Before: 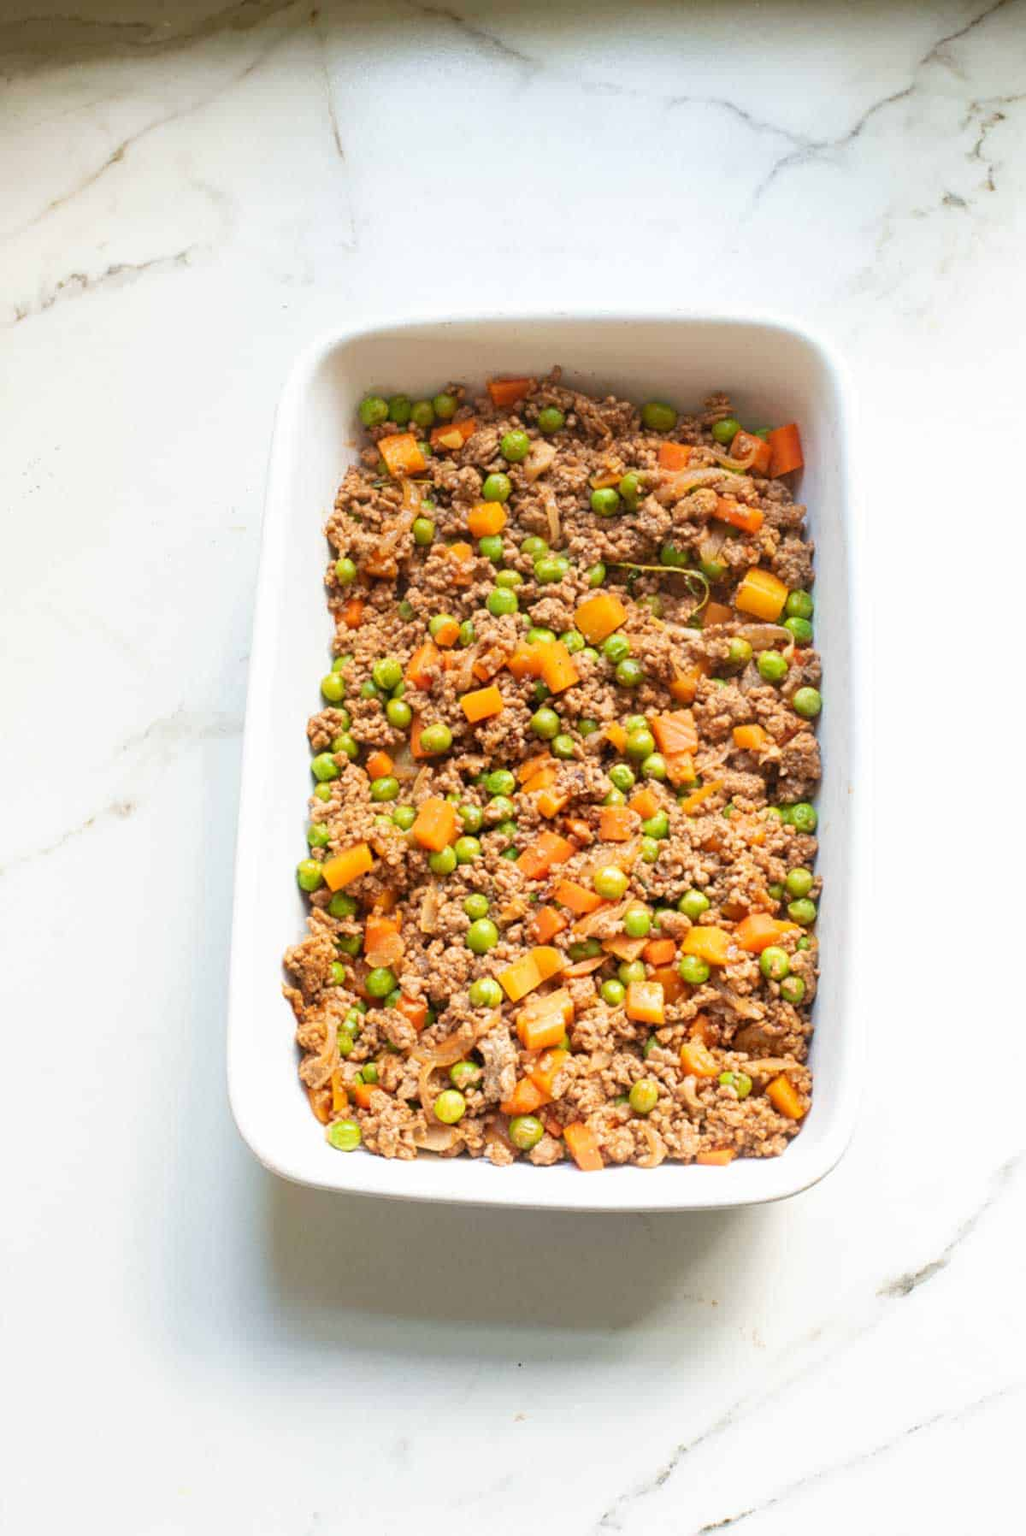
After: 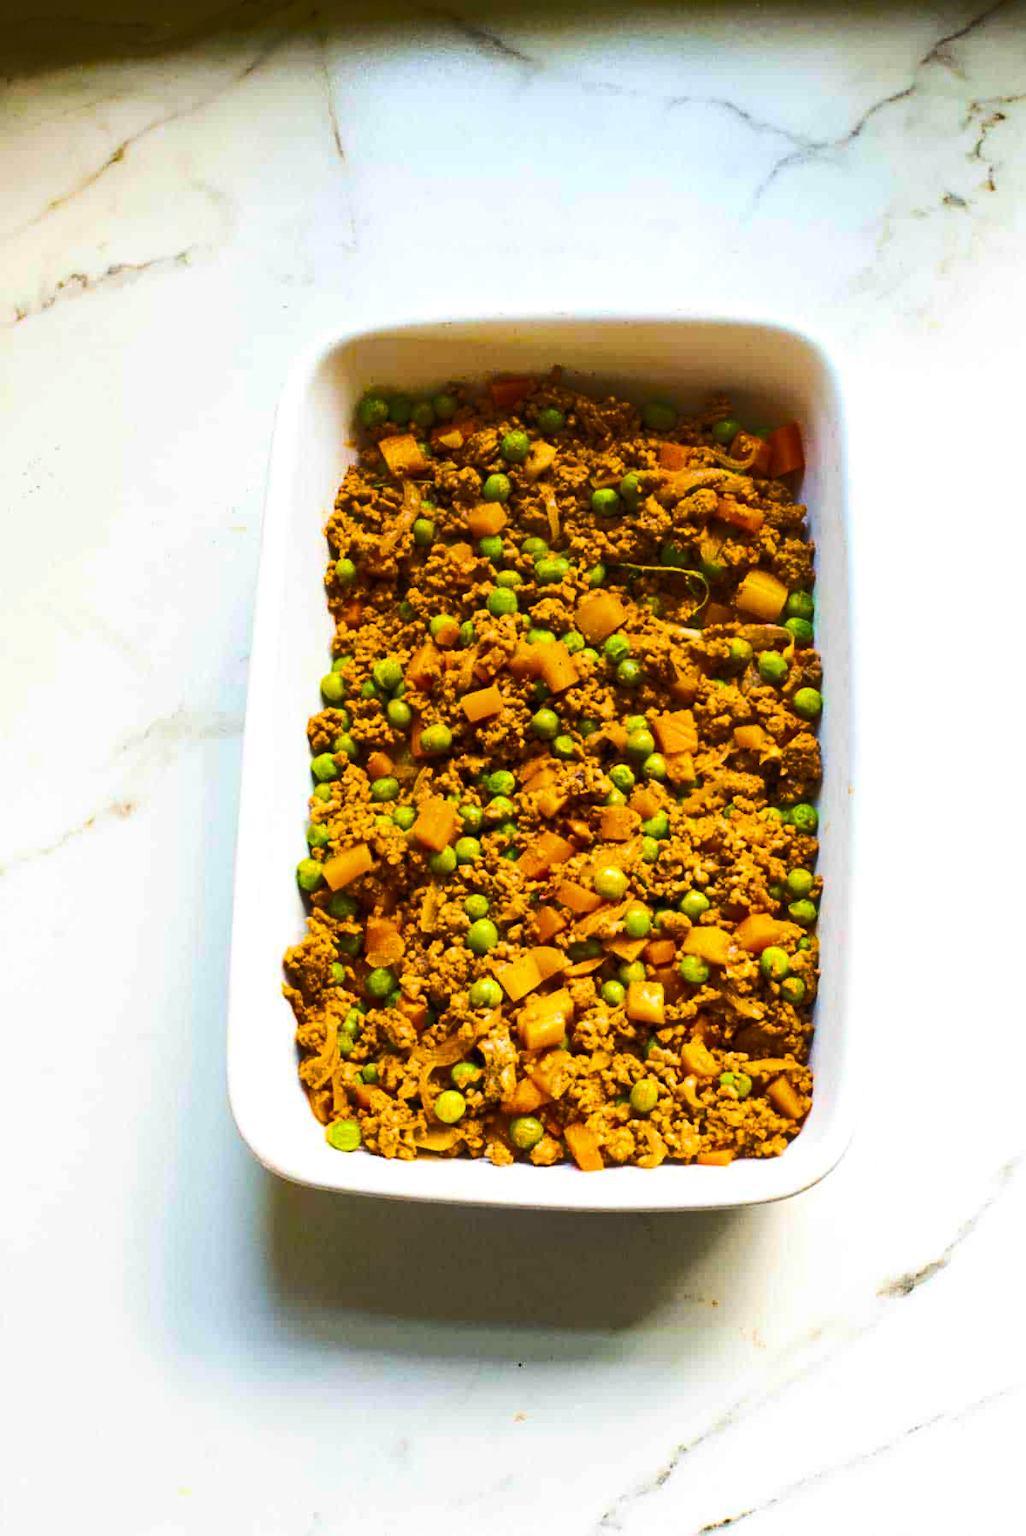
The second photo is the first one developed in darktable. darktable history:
levels: levels [0, 0.498, 0.996]
color balance rgb: linear chroma grading › global chroma 40.15%, perceptual saturation grading › global saturation 60.58%, perceptual saturation grading › highlights 20.44%, perceptual saturation grading › shadows -50.36%, perceptual brilliance grading › highlights 2.19%, perceptual brilliance grading › mid-tones -50.36%, perceptual brilliance grading › shadows -50.36%
